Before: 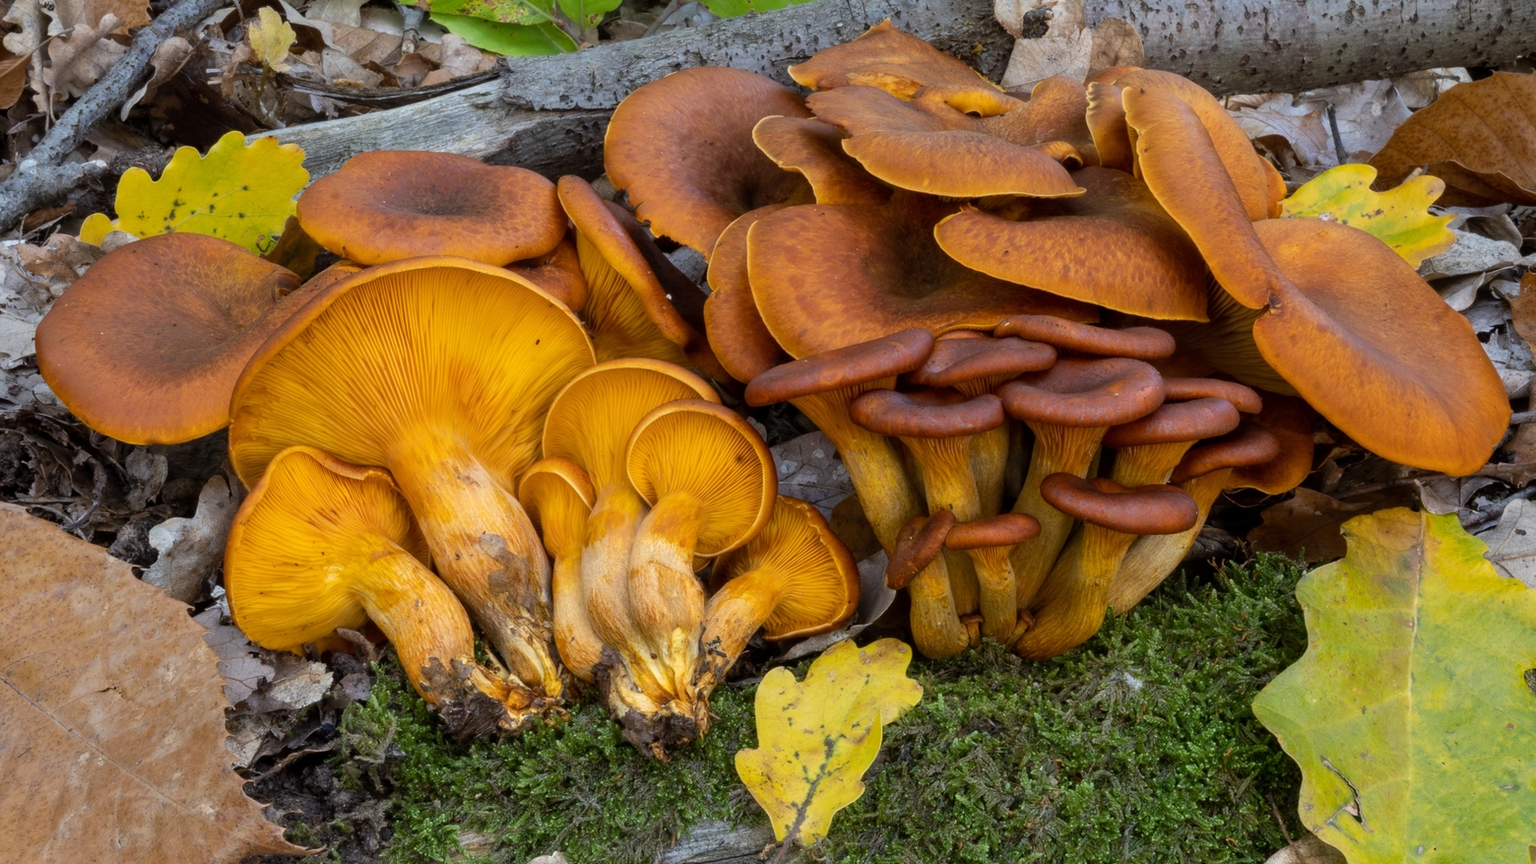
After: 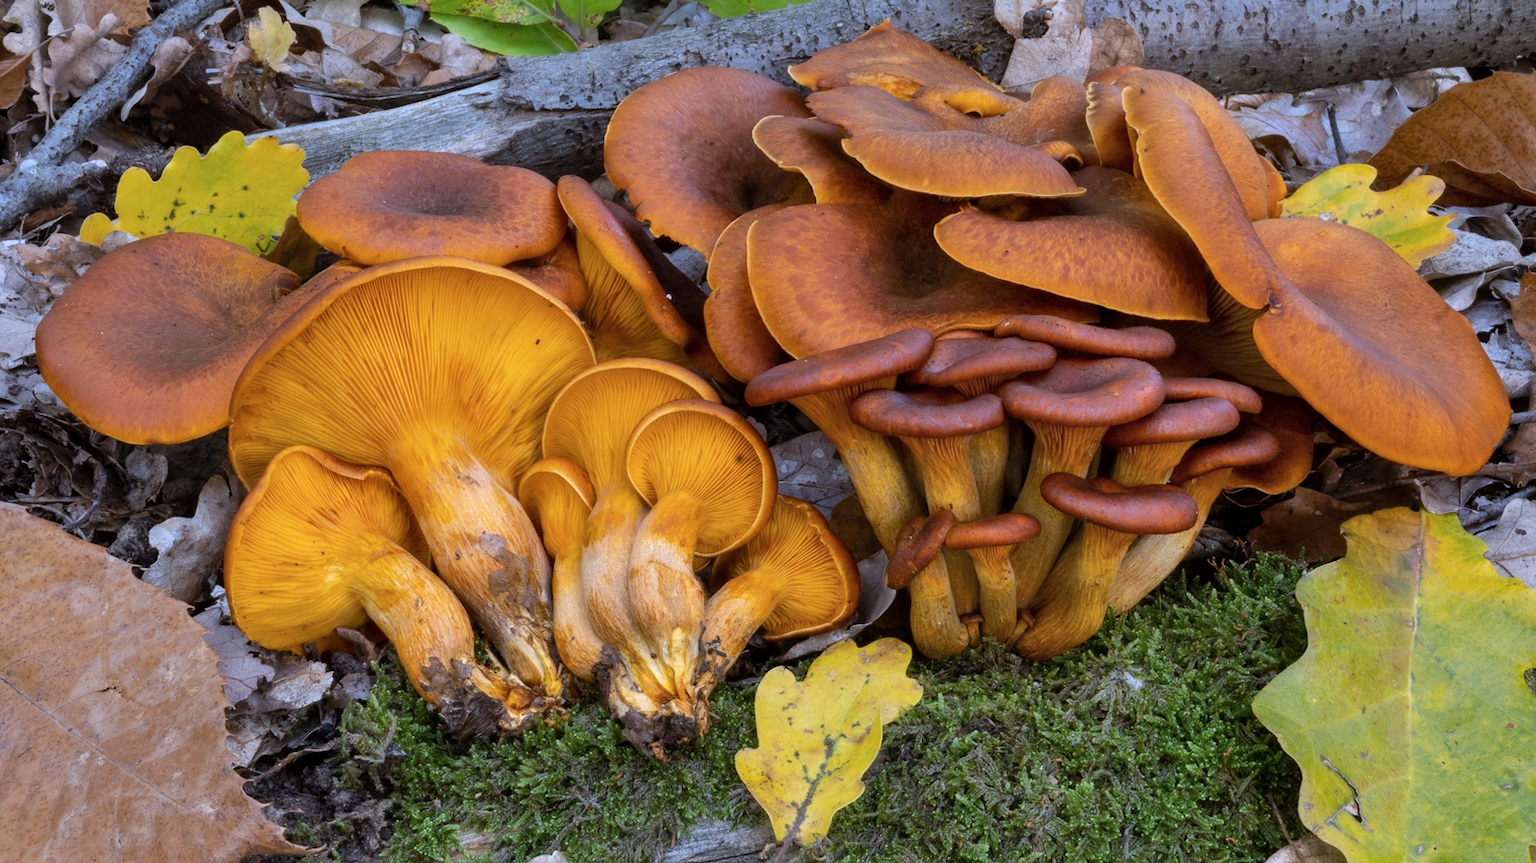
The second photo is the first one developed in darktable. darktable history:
color correction: highlights a* -0.772, highlights b* -8.92
shadows and highlights: shadows color adjustment 97.66%, soften with gaussian
white balance: red 1.004, blue 1.096
